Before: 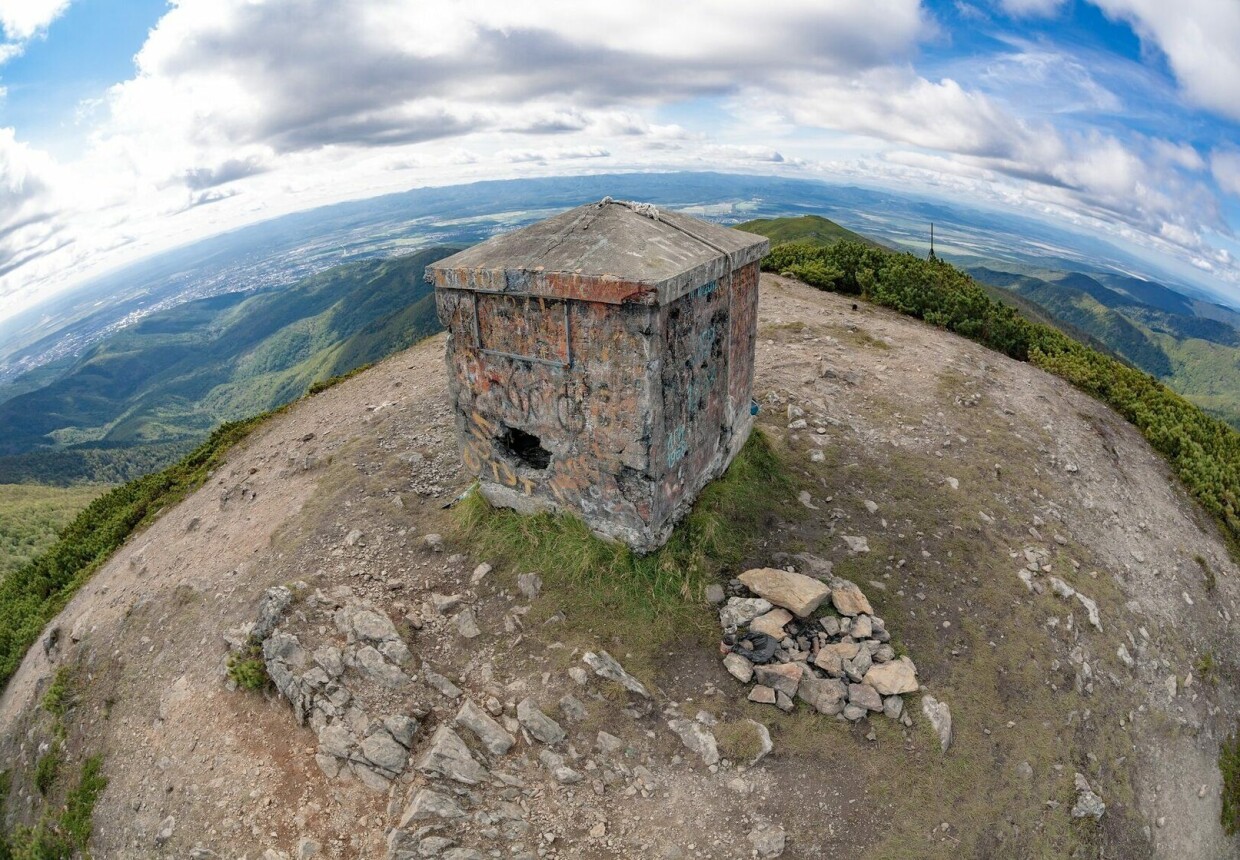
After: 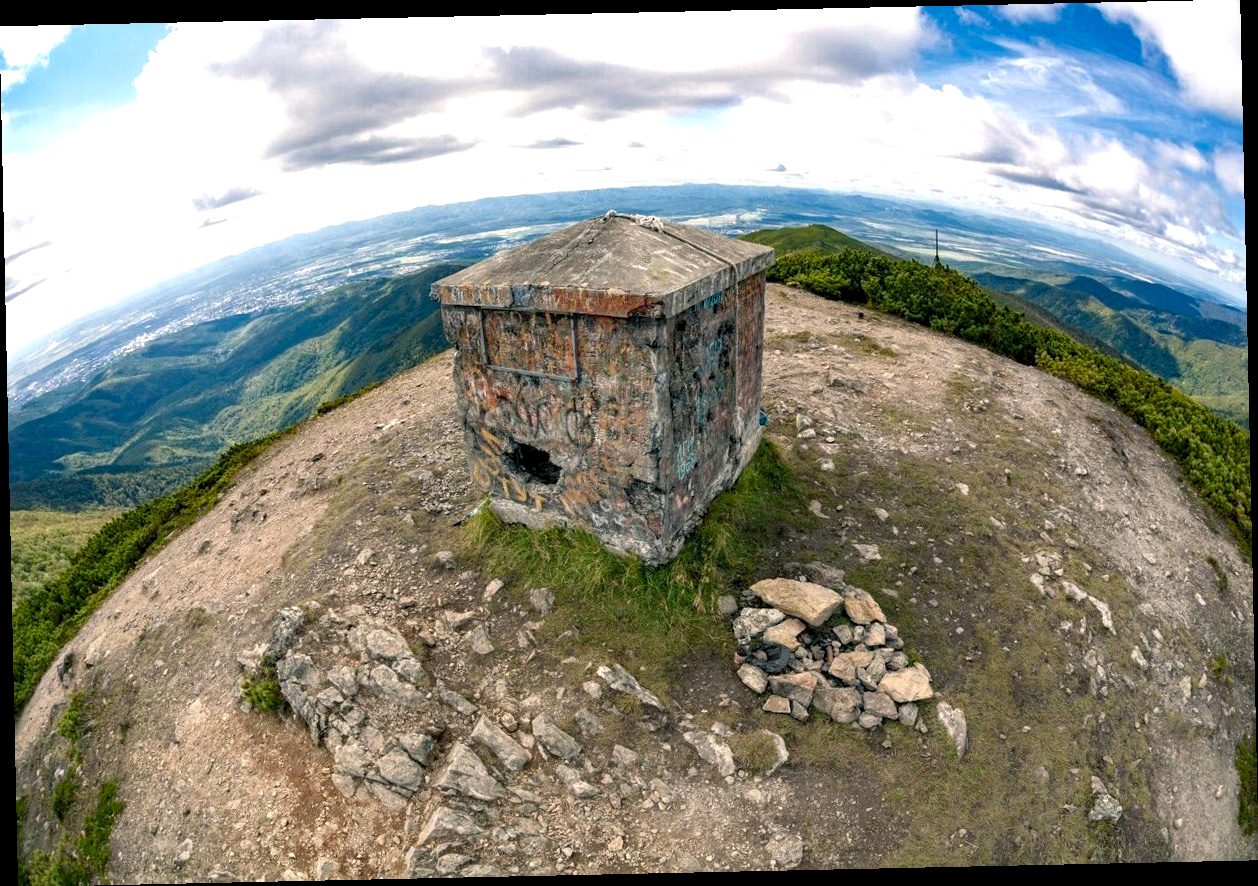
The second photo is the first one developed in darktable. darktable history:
local contrast: highlights 100%, shadows 100%, detail 120%, midtone range 0.2
rotate and perspective: rotation -1.24°, automatic cropping off
white balance: red 0.978, blue 0.999
color balance rgb: shadows lift › chroma 2%, shadows lift › hue 185.64°, power › luminance 1.48%, highlights gain › chroma 3%, highlights gain › hue 54.51°, global offset › luminance -0.4%, perceptual saturation grading › highlights -18.47%, perceptual saturation grading › mid-tones 6.62%, perceptual saturation grading › shadows 28.22%, perceptual brilliance grading › highlights 15.68%, perceptual brilliance grading › shadows -14.29%, global vibrance 25.96%, contrast 6.45%
